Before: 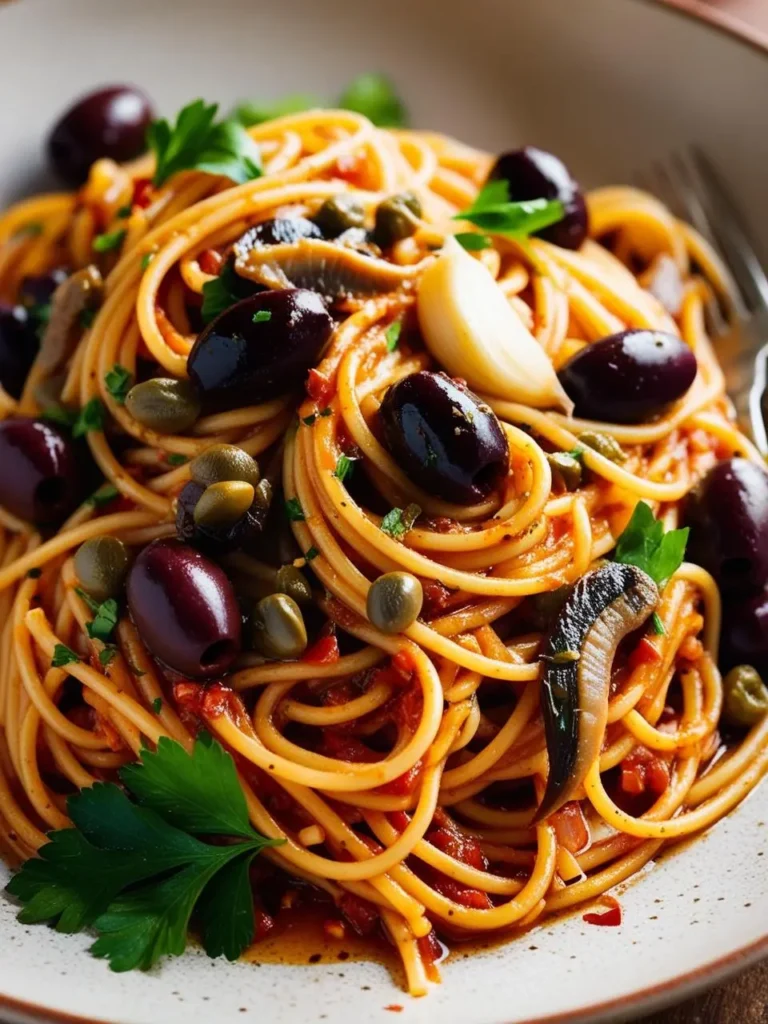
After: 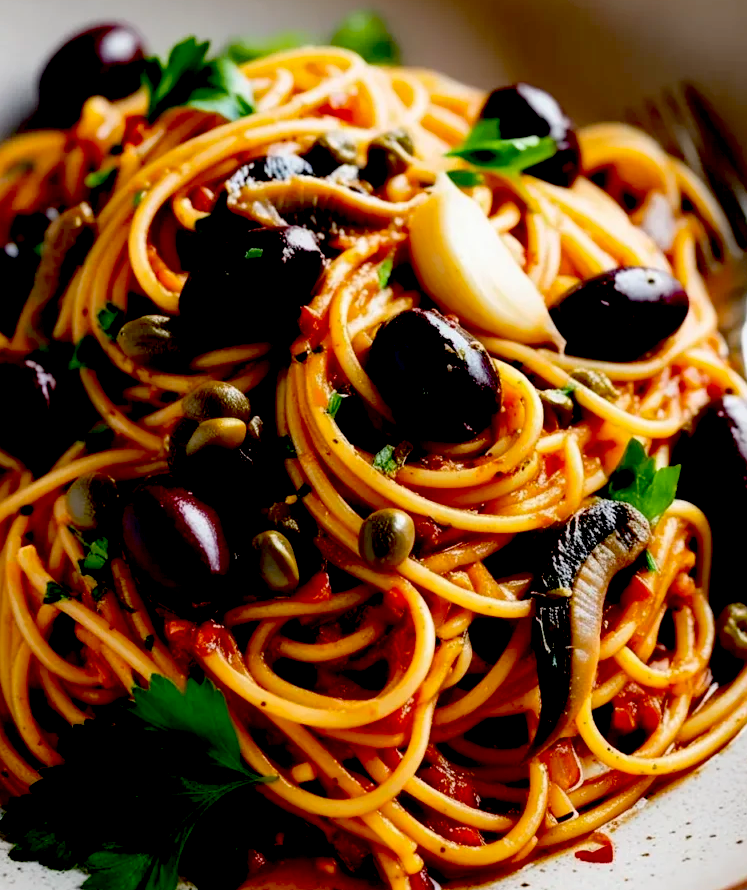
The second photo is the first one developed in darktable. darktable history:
crop: left 1.077%, top 6.195%, right 1.579%, bottom 6.797%
exposure: black level correction 0.047, exposure 0.013 EV, compensate highlight preservation false
